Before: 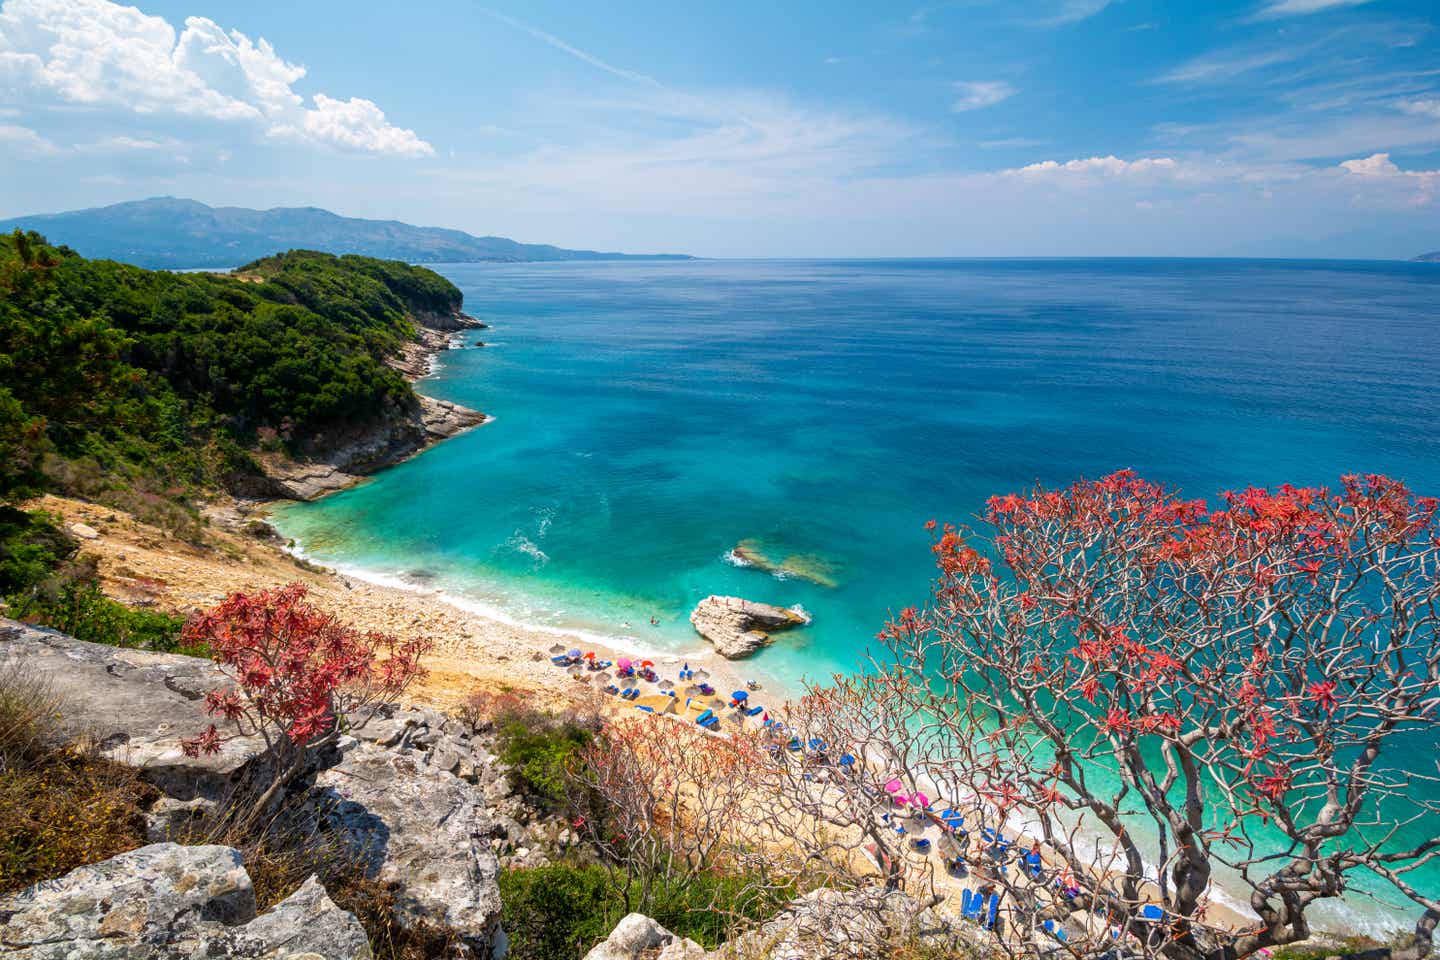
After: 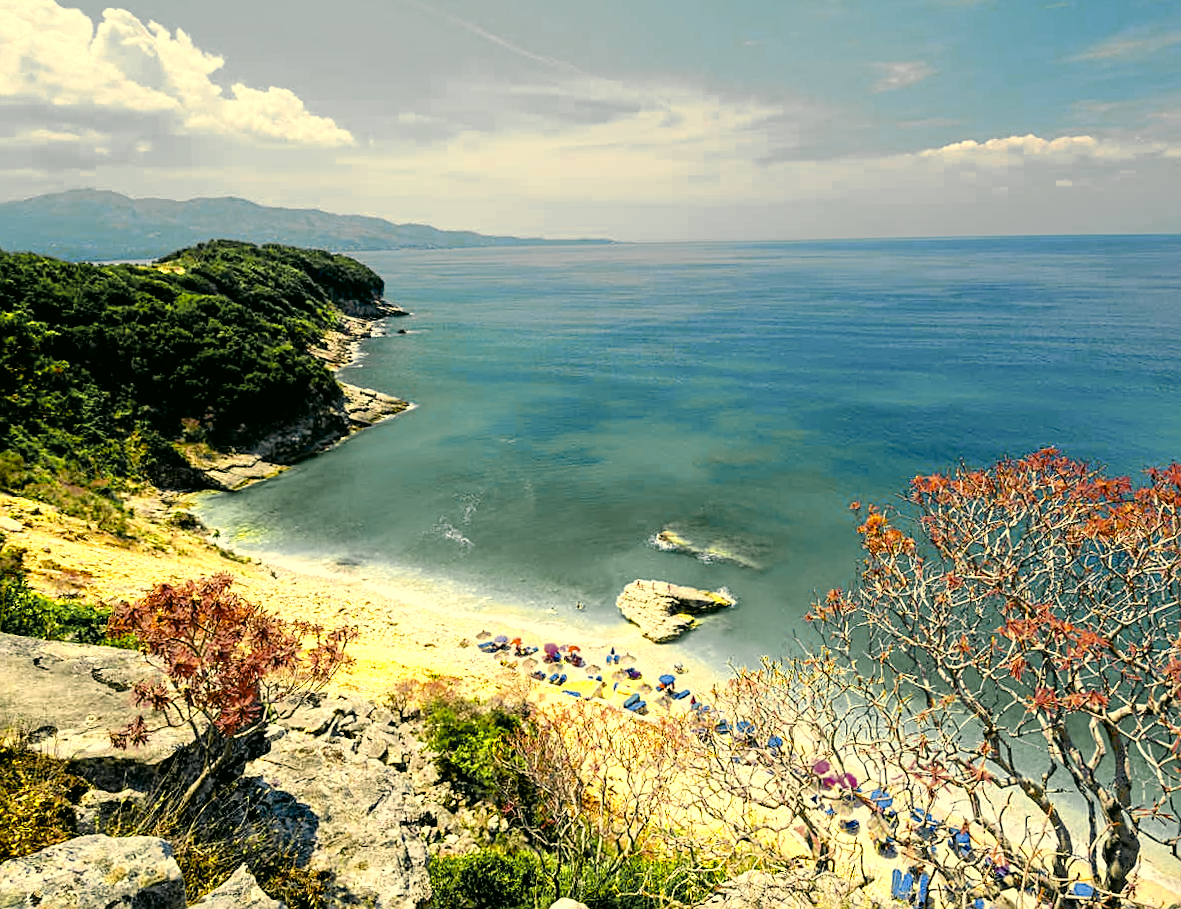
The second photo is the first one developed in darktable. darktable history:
crop and rotate: angle 0.833°, left 4.361%, top 0.691%, right 11.819%, bottom 2.532%
color correction: highlights a* 4.73, highlights b* 24.88, shadows a* -16.1, shadows b* 3.9
color zones: curves: ch0 [(0.004, 0.306) (0.107, 0.448) (0.252, 0.656) (0.41, 0.398) (0.595, 0.515) (0.768, 0.628)]; ch1 [(0.07, 0.323) (0.151, 0.452) (0.252, 0.608) (0.346, 0.221) (0.463, 0.189) (0.61, 0.368) (0.735, 0.395) (0.921, 0.412)]; ch2 [(0, 0.476) (0.132, 0.512) (0.243, 0.512) (0.397, 0.48) (0.522, 0.376) (0.634, 0.536) (0.761, 0.46)]
filmic rgb: black relative exposure -7.72 EV, white relative exposure 4.42 EV, threshold 5.97 EV, hardness 3.76, latitude 50.1%, contrast 1.101, preserve chrominance no, color science v4 (2020), contrast in shadows soft, contrast in highlights soft, enable highlight reconstruction true
sharpen: on, module defaults
exposure: exposure 0.365 EV, compensate highlight preservation false
tone equalizer: -8 EV -0.001 EV, -7 EV 0.005 EV, -6 EV -0.023 EV, -5 EV 0.012 EV, -4 EV -0.007 EV, -3 EV 0.024 EV, -2 EV -0.091 EV, -1 EV -0.3 EV, +0 EV -0.598 EV, edges refinement/feathering 500, mask exposure compensation -1.57 EV, preserve details no
